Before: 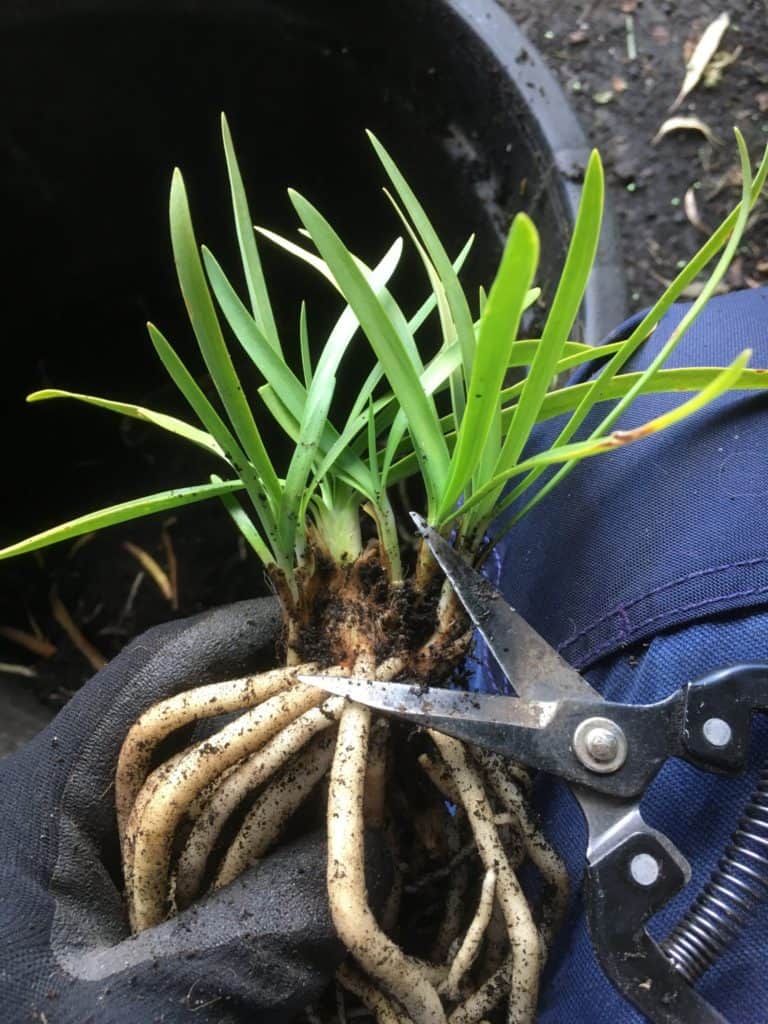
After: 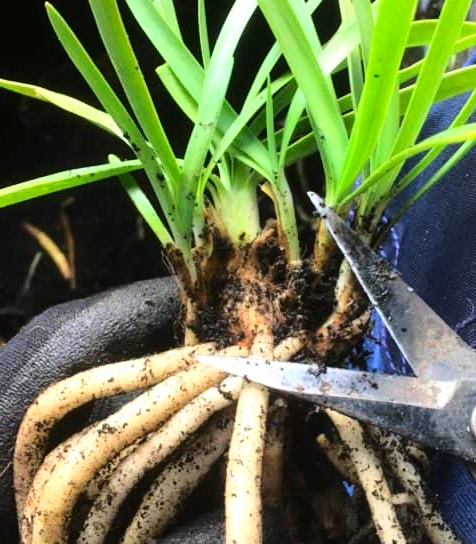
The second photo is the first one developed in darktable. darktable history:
white balance: emerald 1
crop: left 13.312%, top 31.28%, right 24.627%, bottom 15.582%
contrast brightness saturation: contrast 0.04, saturation 0.16
base curve: curves: ch0 [(0, 0) (0.028, 0.03) (0.121, 0.232) (0.46, 0.748) (0.859, 0.968) (1, 1)]
